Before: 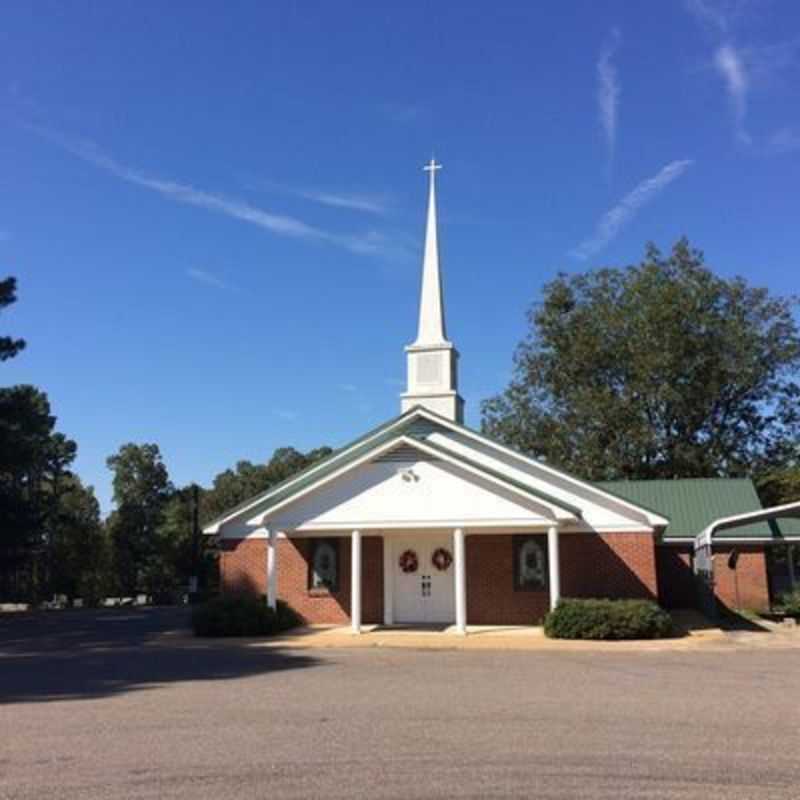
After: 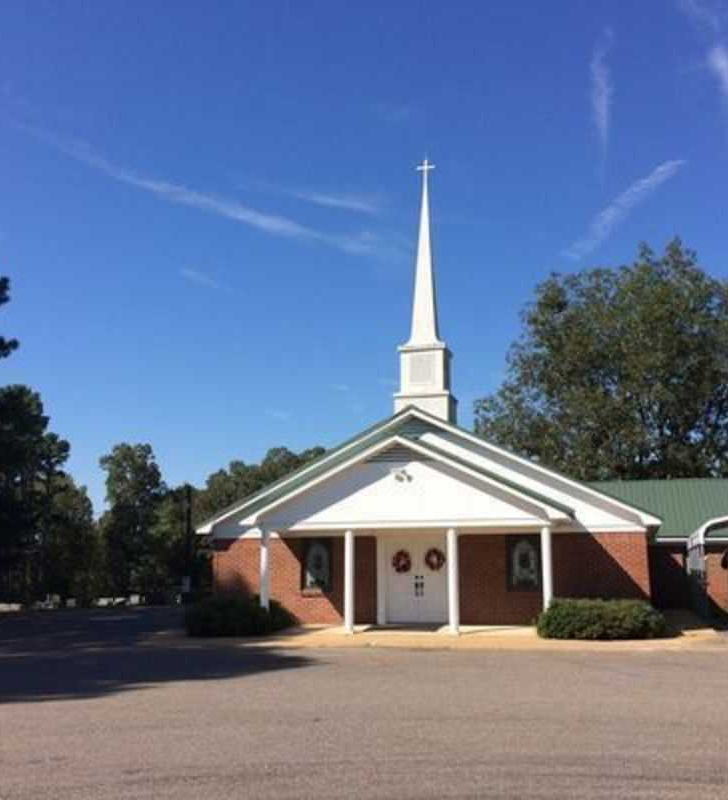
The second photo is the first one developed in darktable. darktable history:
crop and rotate: left 0.944%, right 8.029%
